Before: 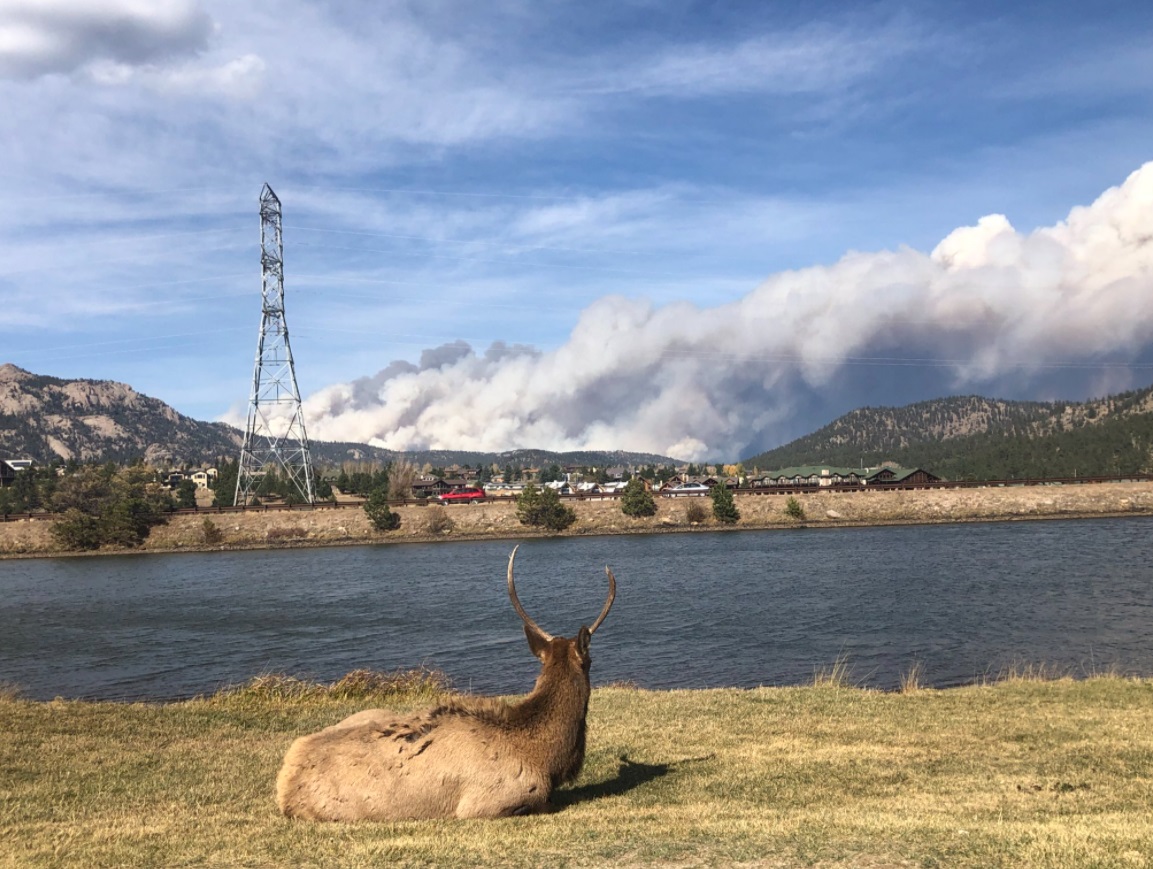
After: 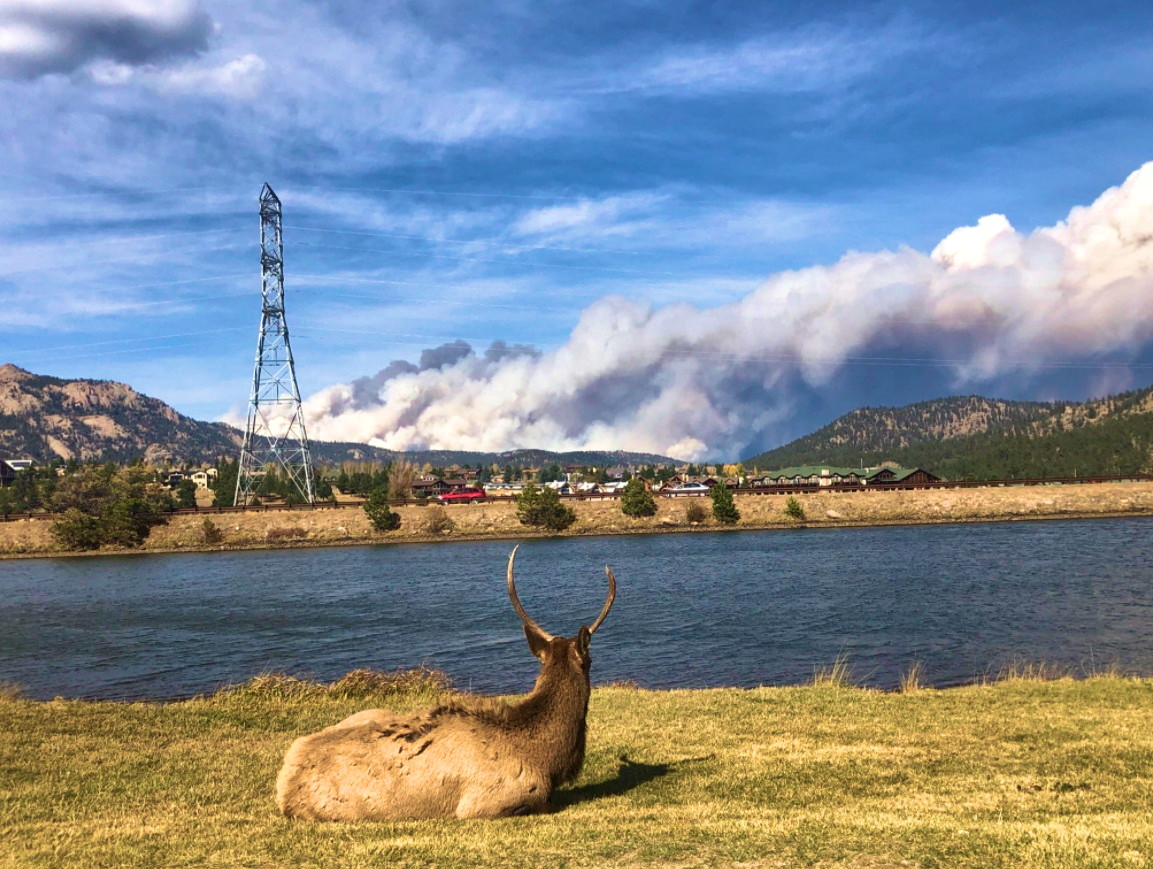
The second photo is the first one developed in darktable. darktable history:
local contrast: mode bilateral grid, contrast 20, coarseness 50, detail 132%, midtone range 0.2
shadows and highlights: low approximation 0.01, soften with gaussian
velvia: strength 74%
